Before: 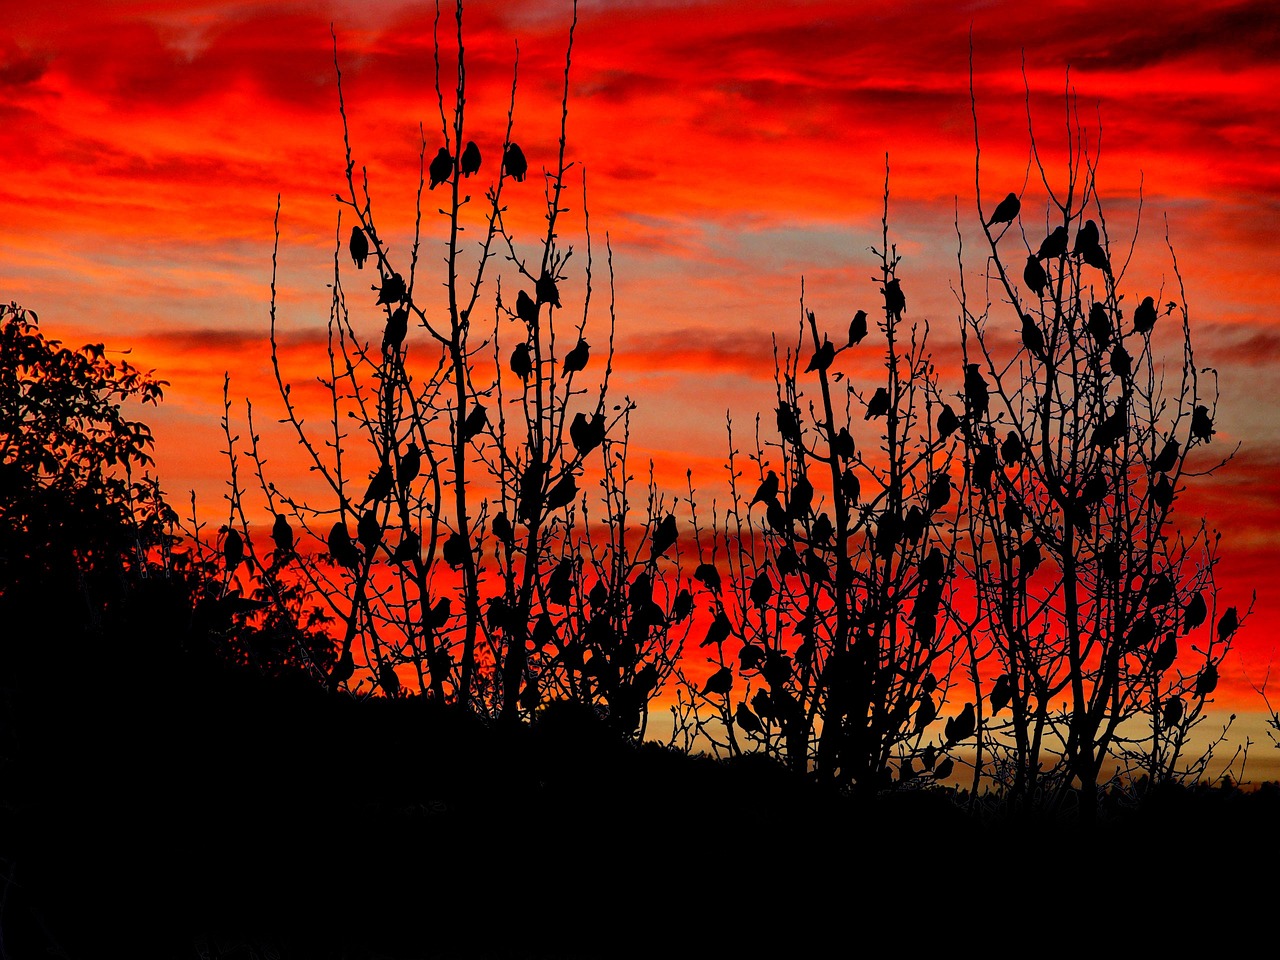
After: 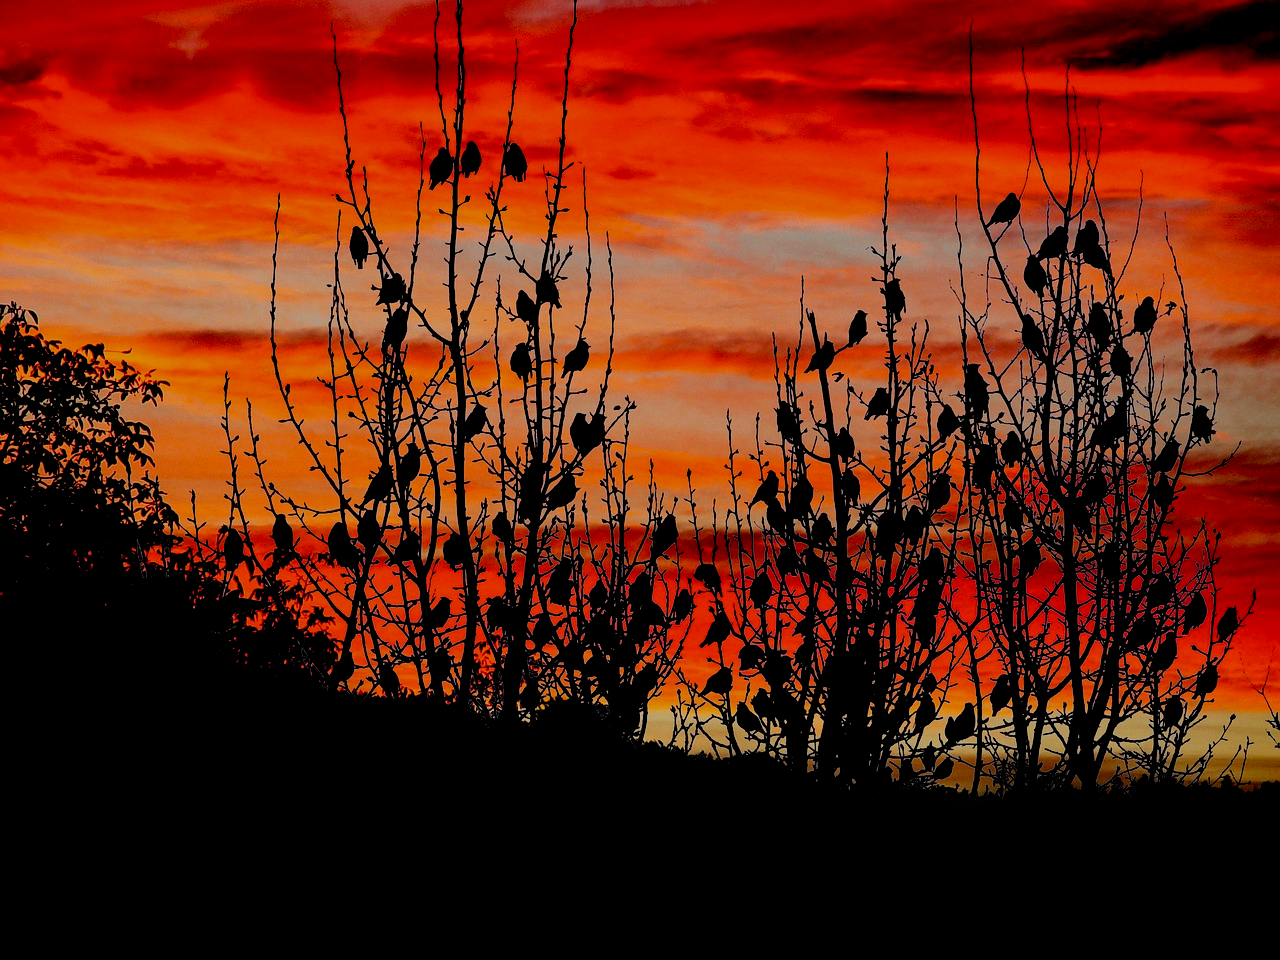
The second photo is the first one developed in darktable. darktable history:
local contrast: highlights 103%, shadows 100%, detail 120%, midtone range 0.2
filmic rgb: black relative exposure -6.76 EV, white relative exposure 5.91 EV, hardness 2.71, preserve chrominance no, color science v3 (2019), use custom middle-gray values true
exposure: black level correction 0.001, compensate exposure bias true, compensate highlight preservation false
